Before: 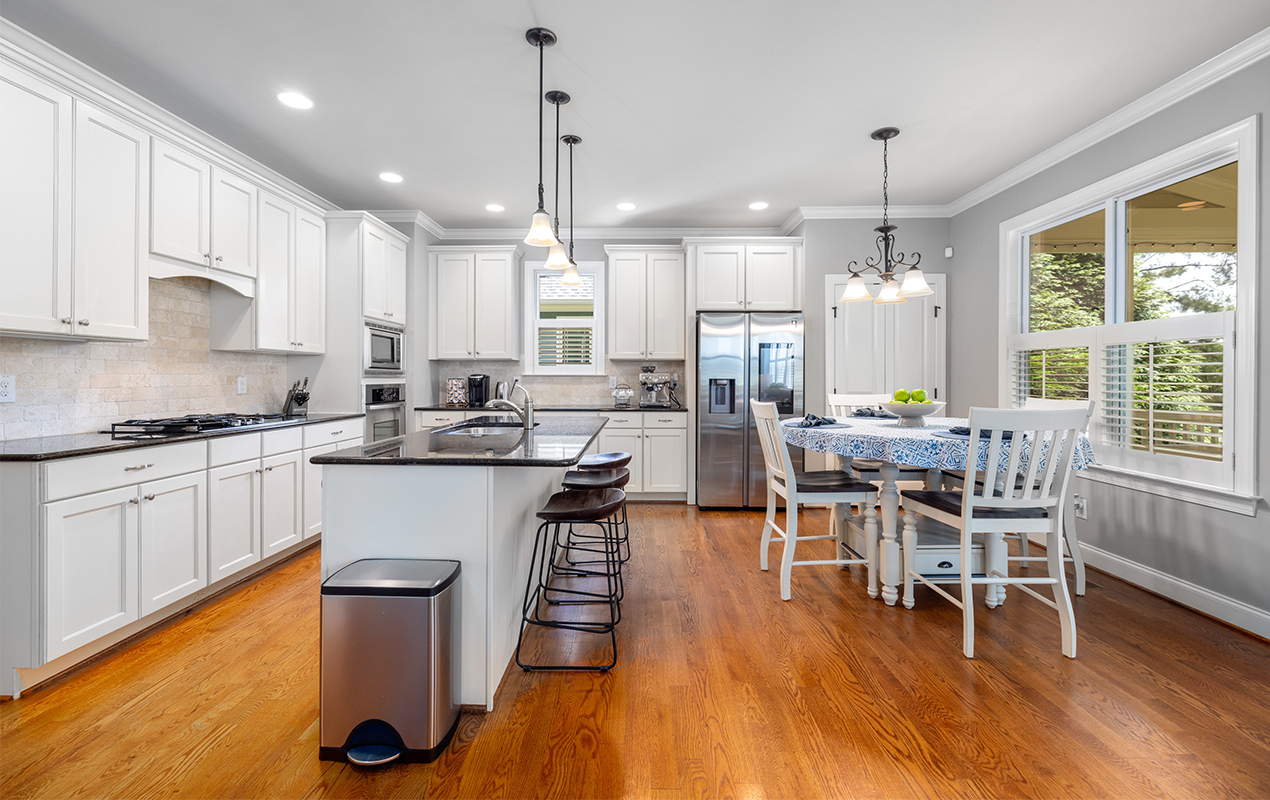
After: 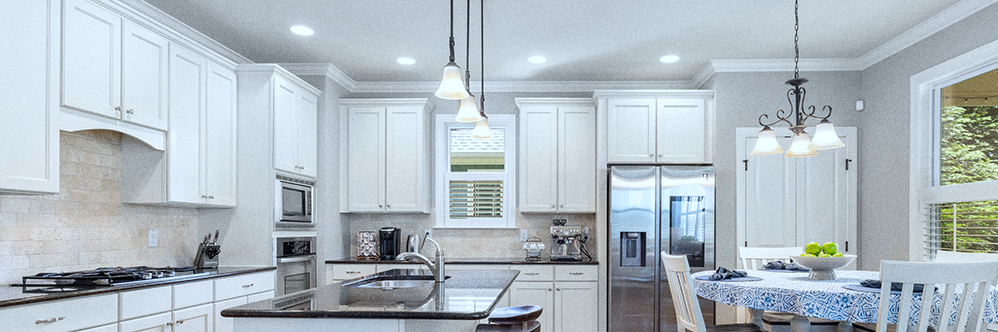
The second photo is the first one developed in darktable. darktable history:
crop: left 7.036%, top 18.398%, right 14.379%, bottom 40.043%
grain: coarseness 0.09 ISO
white balance: red 0.954, blue 1.079
color correction: highlights a* -2.68, highlights b* 2.57
tone equalizer: on, module defaults
